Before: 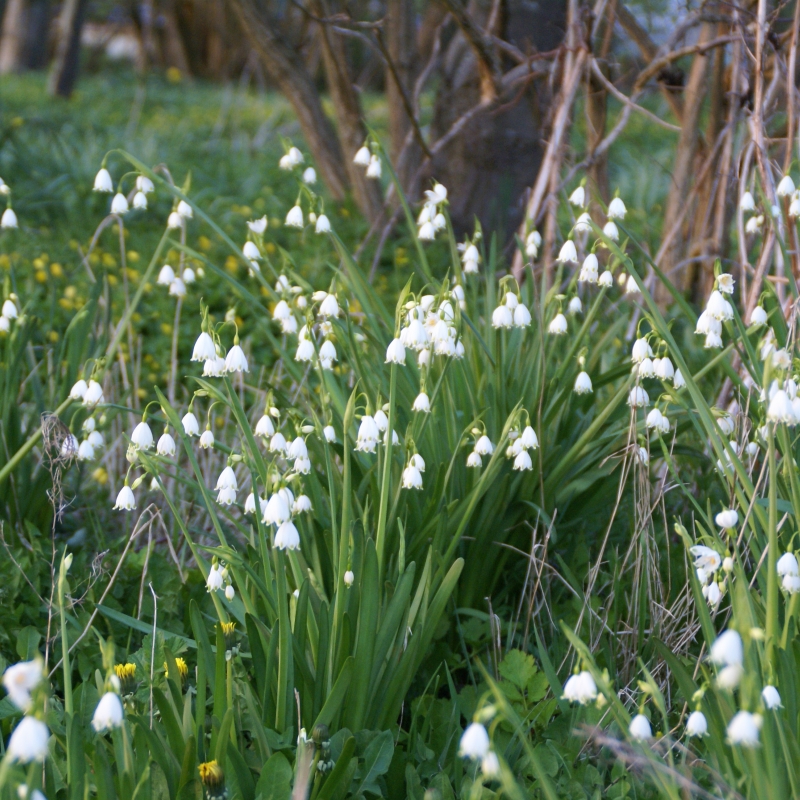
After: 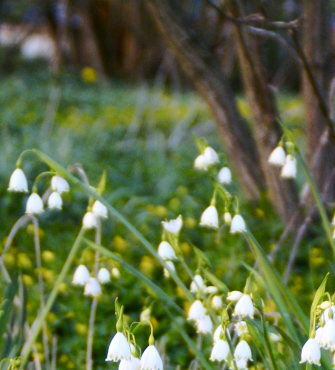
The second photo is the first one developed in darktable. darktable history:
tone curve: curves: ch0 [(0, 0) (0.126, 0.061) (0.338, 0.285) (0.494, 0.518) (0.703, 0.762) (1, 1)]; ch1 [(0, 0) (0.364, 0.322) (0.443, 0.441) (0.5, 0.501) (0.55, 0.578) (1, 1)]; ch2 [(0, 0) (0.44, 0.424) (0.501, 0.499) (0.557, 0.564) (0.613, 0.682) (0.707, 0.746) (1, 1)], color space Lab, independent channels, preserve colors none
crop and rotate: left 10.817%, top 0.062%, right 47.194%, bottom 53.626%
